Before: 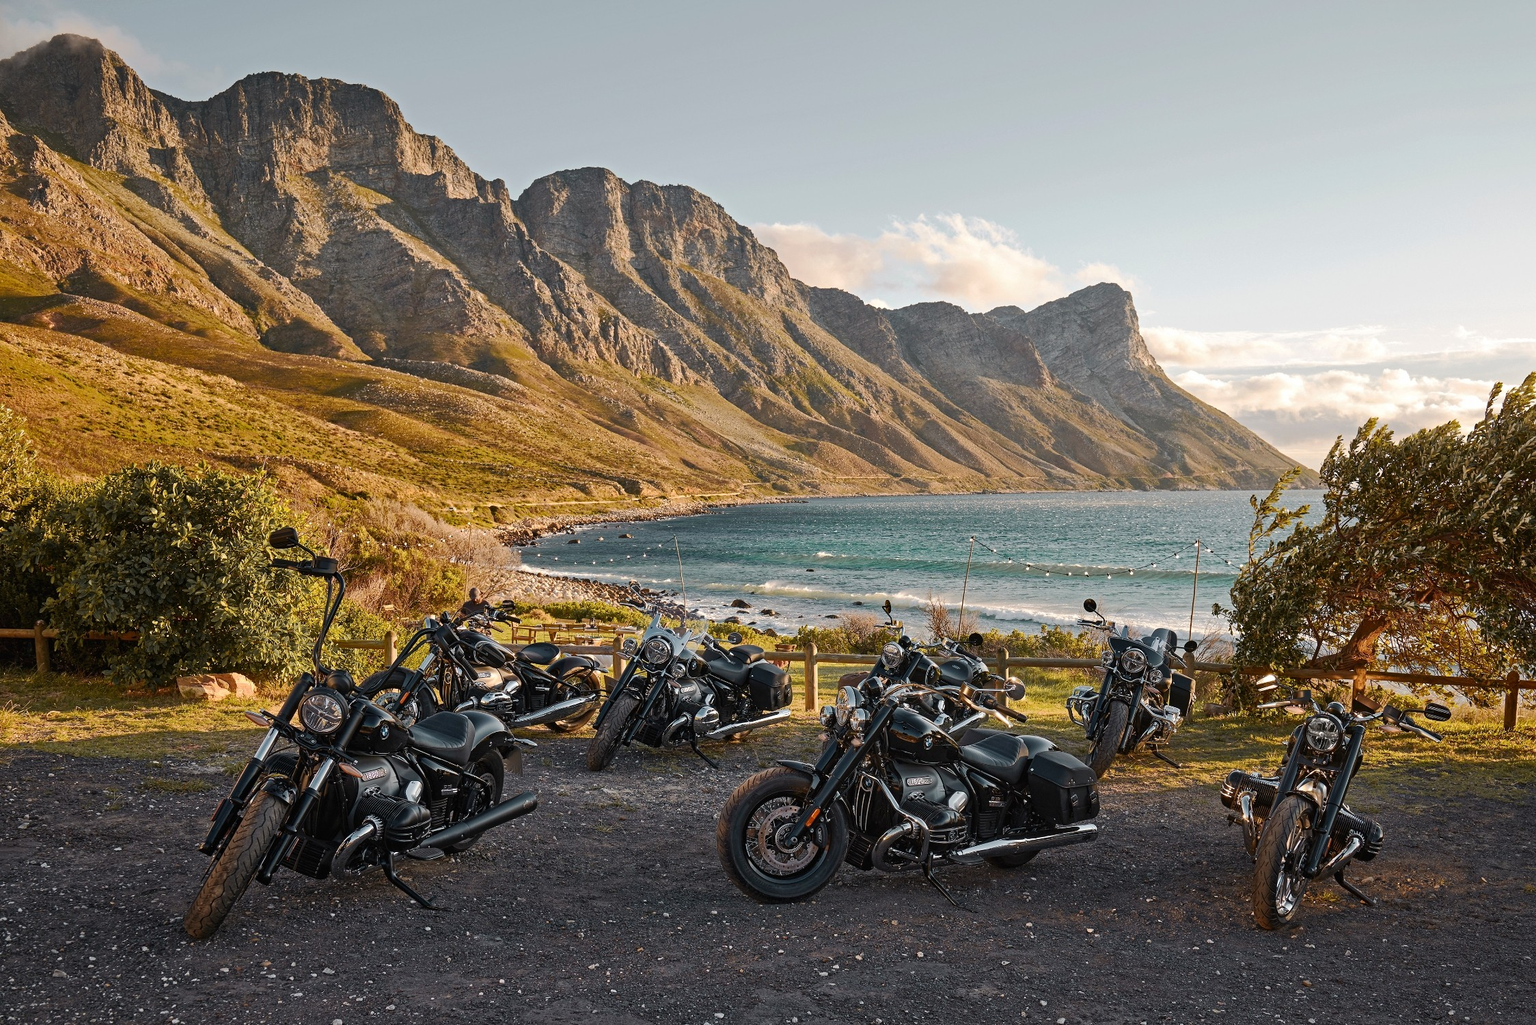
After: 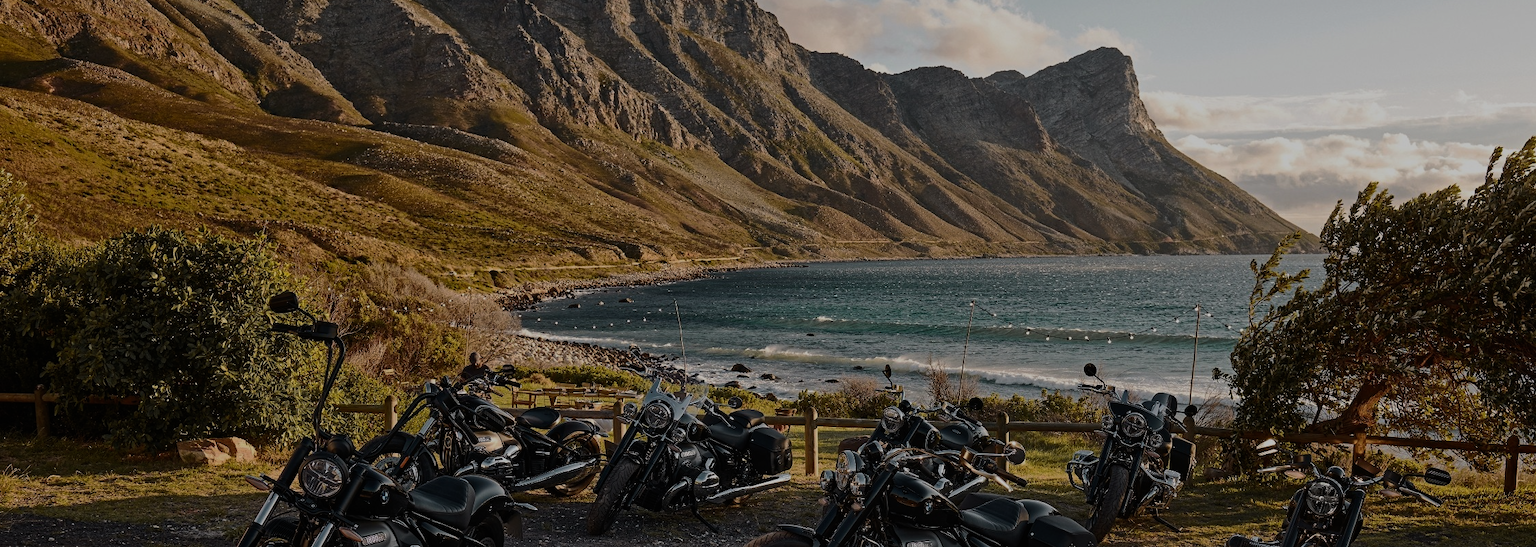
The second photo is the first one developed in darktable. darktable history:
crop and rotate: top 23.043%, bottom 23.437%
exposure: exposure -1.468 EV, compensate highlight preservation false
tone equalizer: -8 EV -0.75 EV, -7 EV -0.7 EV, -6 EV -0.6 EV, -5 EV -0.4 EV, -3 EV 0.4 EV, -2 EV 0.6 EV, -1 EV 0.7 EV, +0 EV 0.75 EV, edges refinement/feathering 500, mask exposure compensation -1.57 EV, preserve details no
sigmoid: contrast 1.22, skew 0.65
